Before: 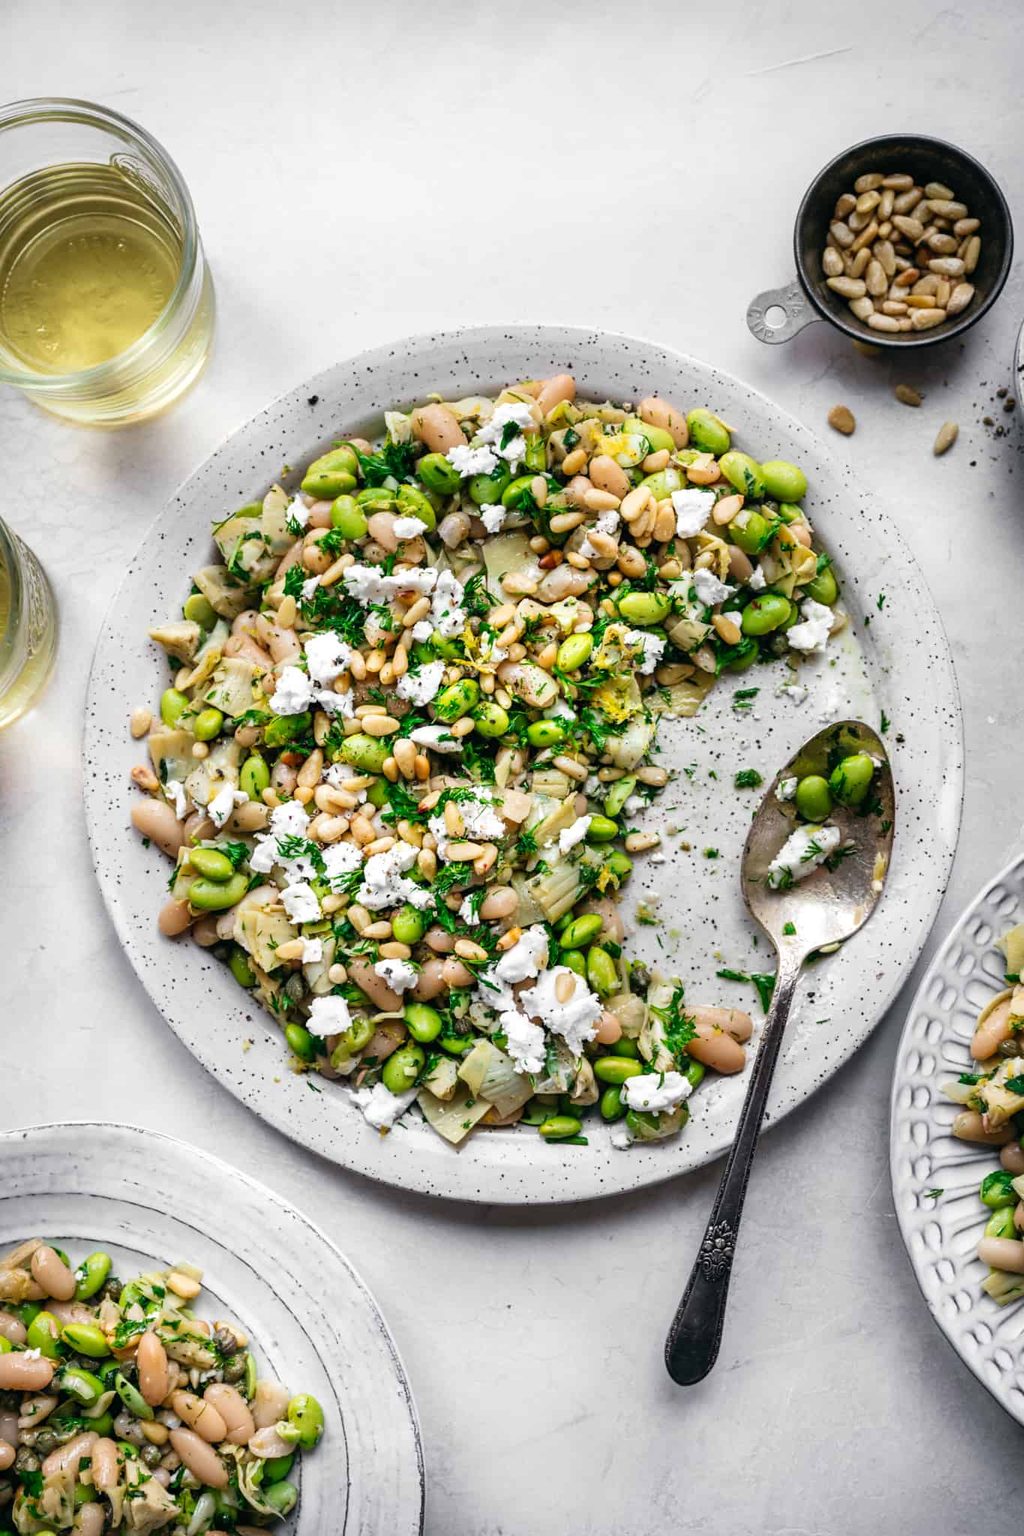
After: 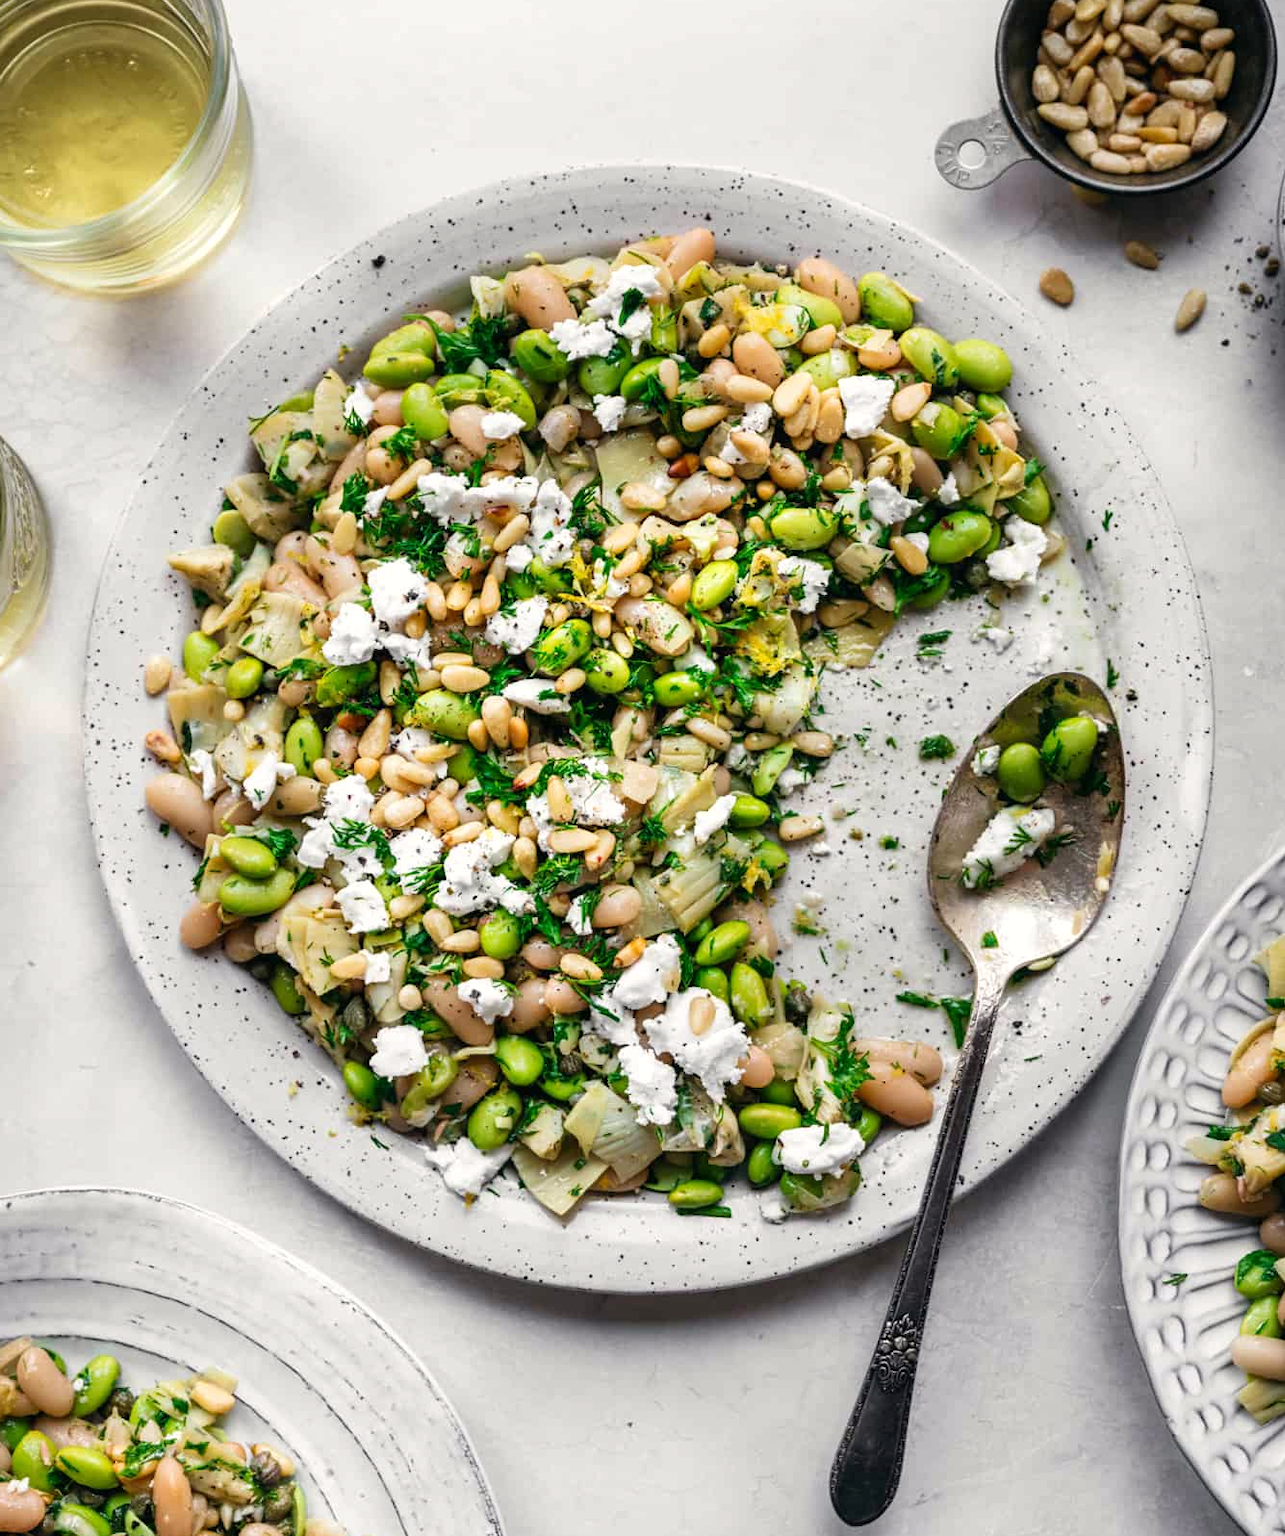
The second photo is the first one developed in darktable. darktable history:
crop and rotate: left 1.814%, top 12.818%, right 0.25%, bottom 9.225%
white balance: red 1.009, blue 0.985
